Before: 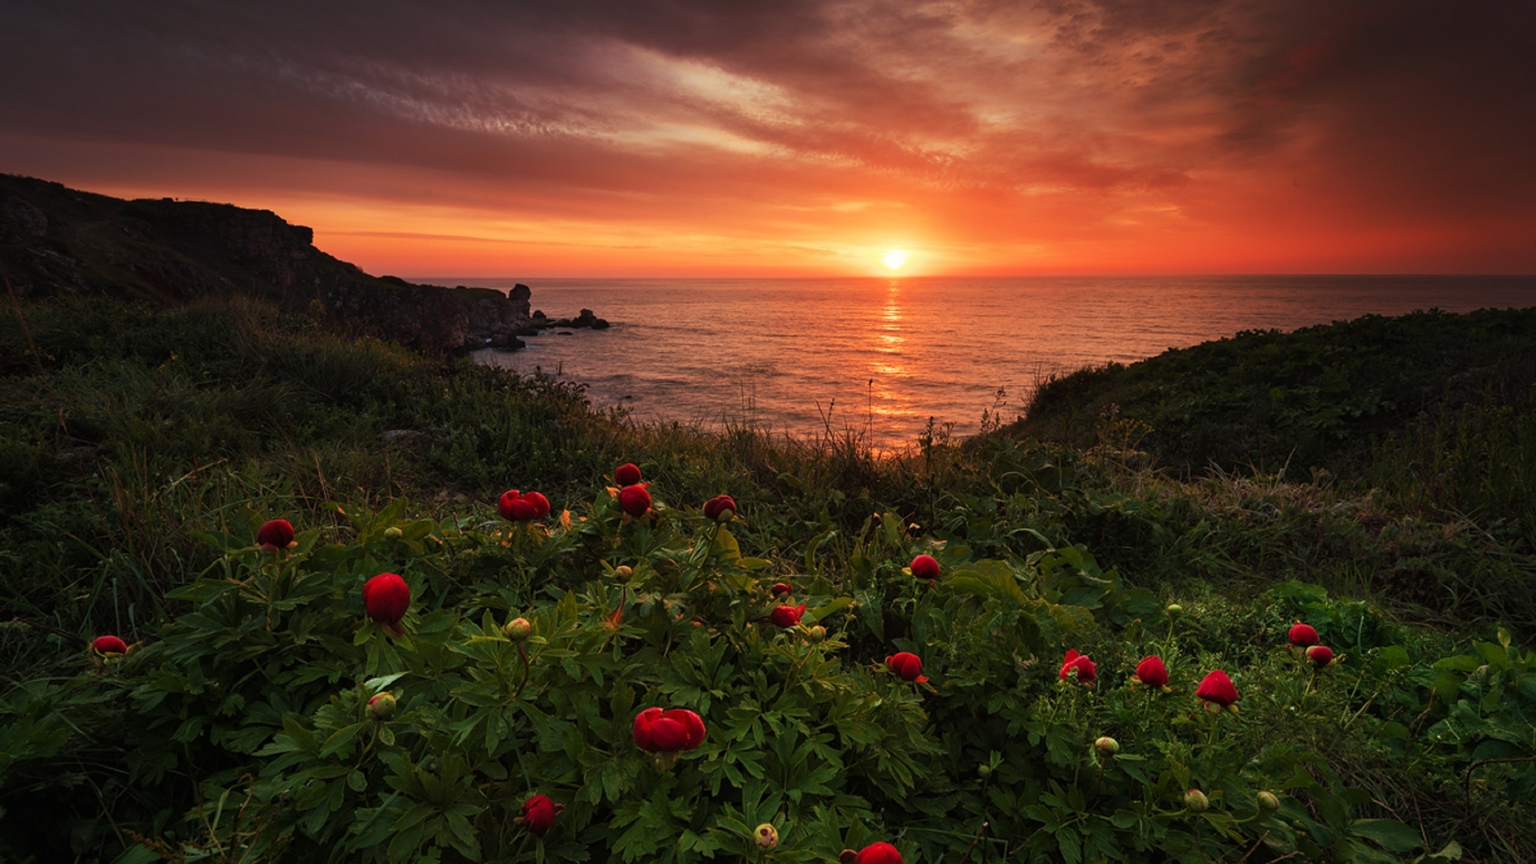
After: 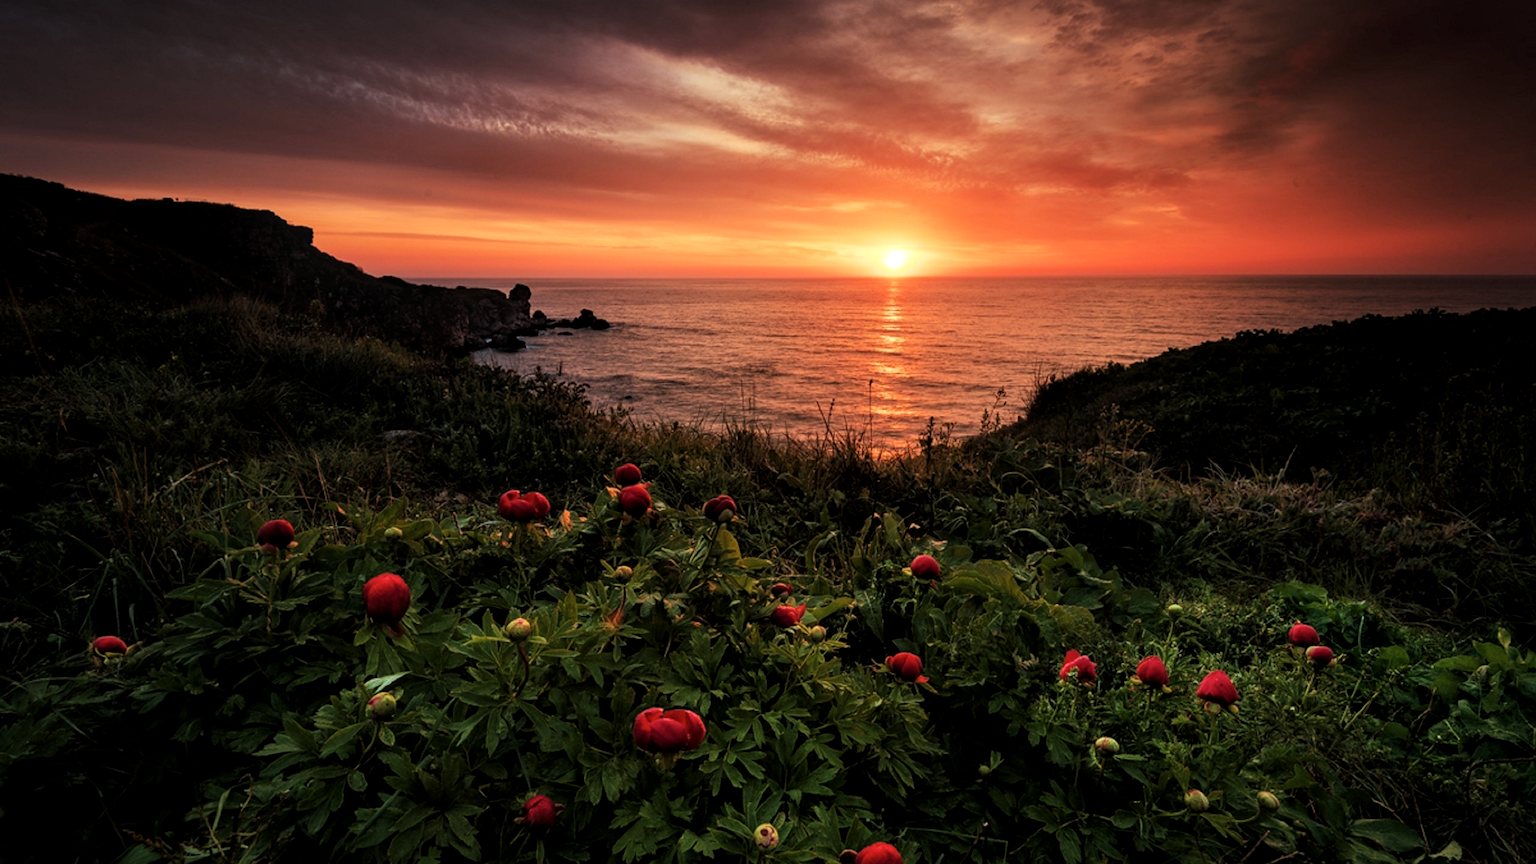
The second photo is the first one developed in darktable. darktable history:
filmic rgb: black relative exposure -12.13 EV, white relative exposure 2.82 EV, threshold 5.94 EV, target black luminance 0%, hardness 8.11, latitude 71.32%, contrast 1.137, highlights saturation mix 11.2%, shadows ↔ highlights balance -0.389%, iterations of high-quality reconstruction 0, enable highlight reconstruction true
local contrast: on, module defaults
